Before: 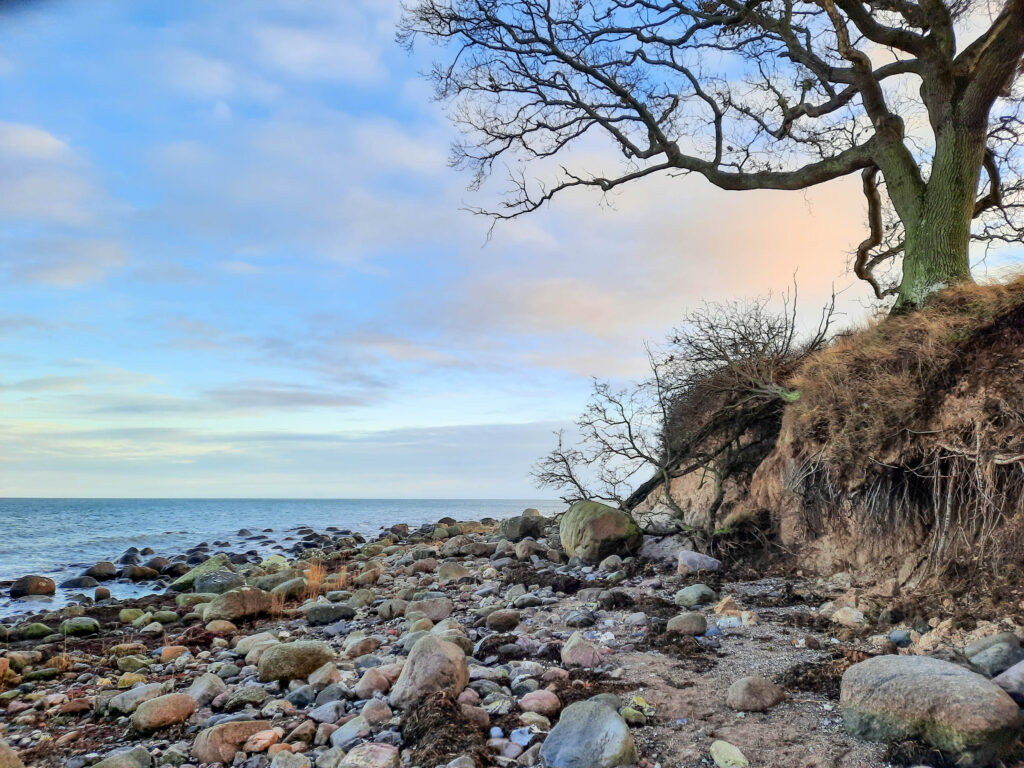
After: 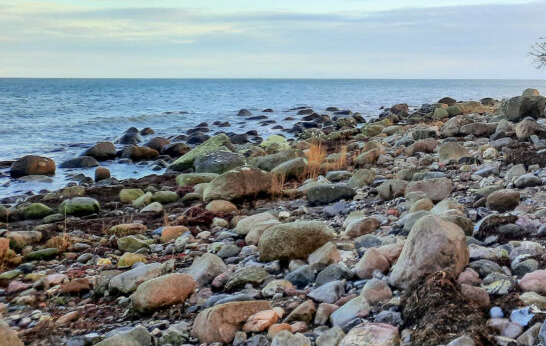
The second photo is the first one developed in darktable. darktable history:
crop and rotate: top 54.778%, right 46.61%, bottom 0.159%
tone equalizer: on, module defaults
